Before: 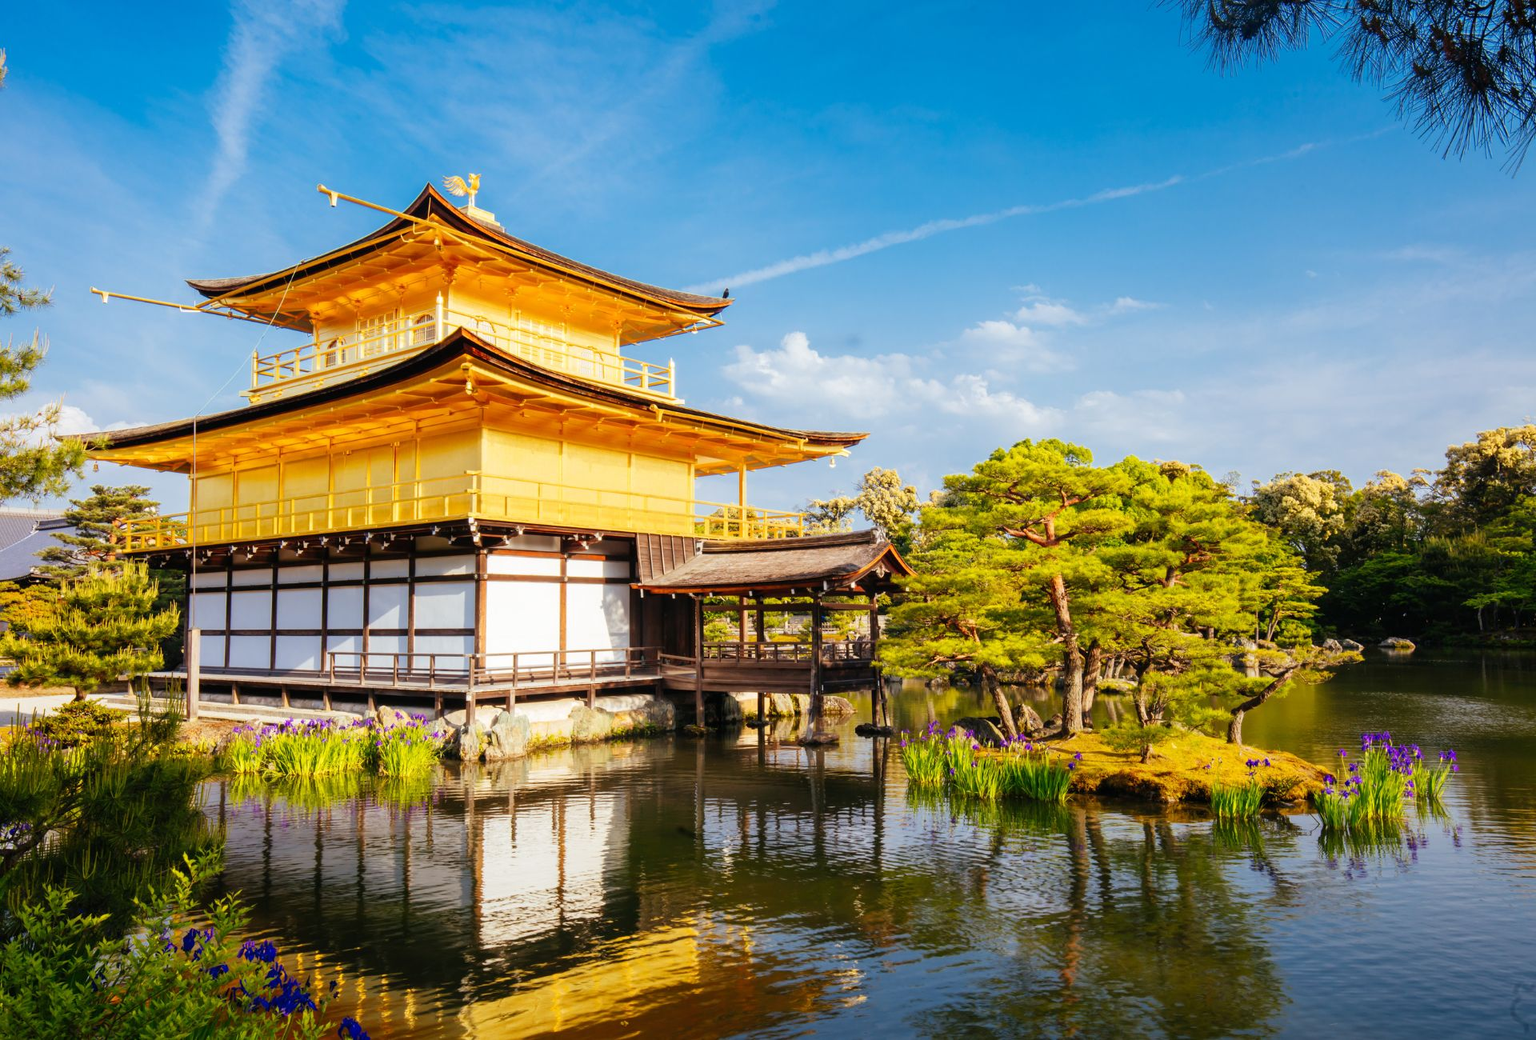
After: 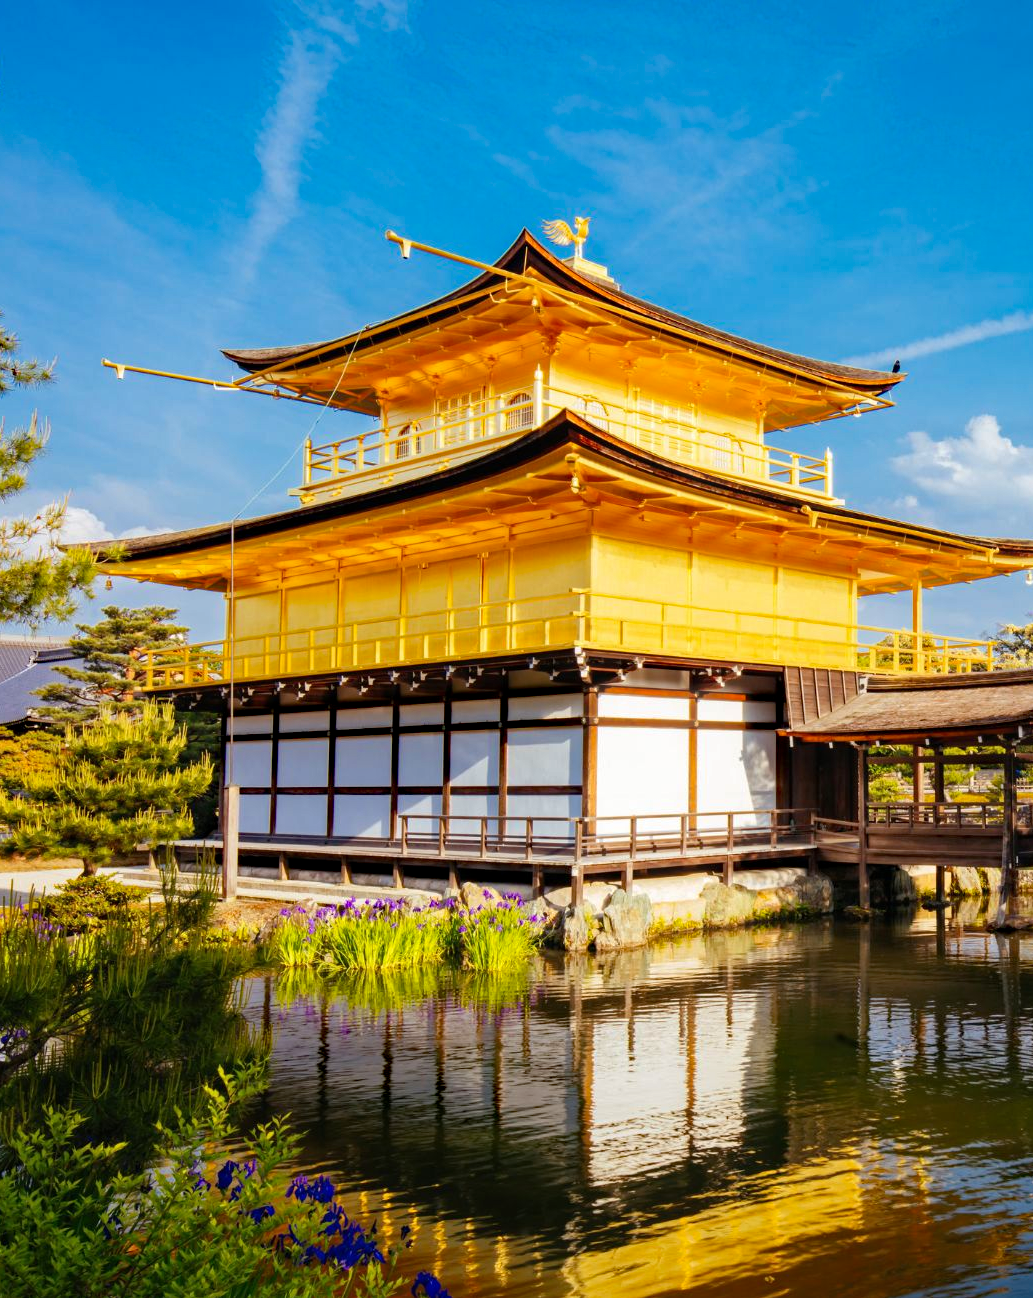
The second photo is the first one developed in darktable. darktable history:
crop: left 0.587%, right 45.588%, bottom 0.086%
haze removal: strength 0.42, compatibility mode true, adaptive false
